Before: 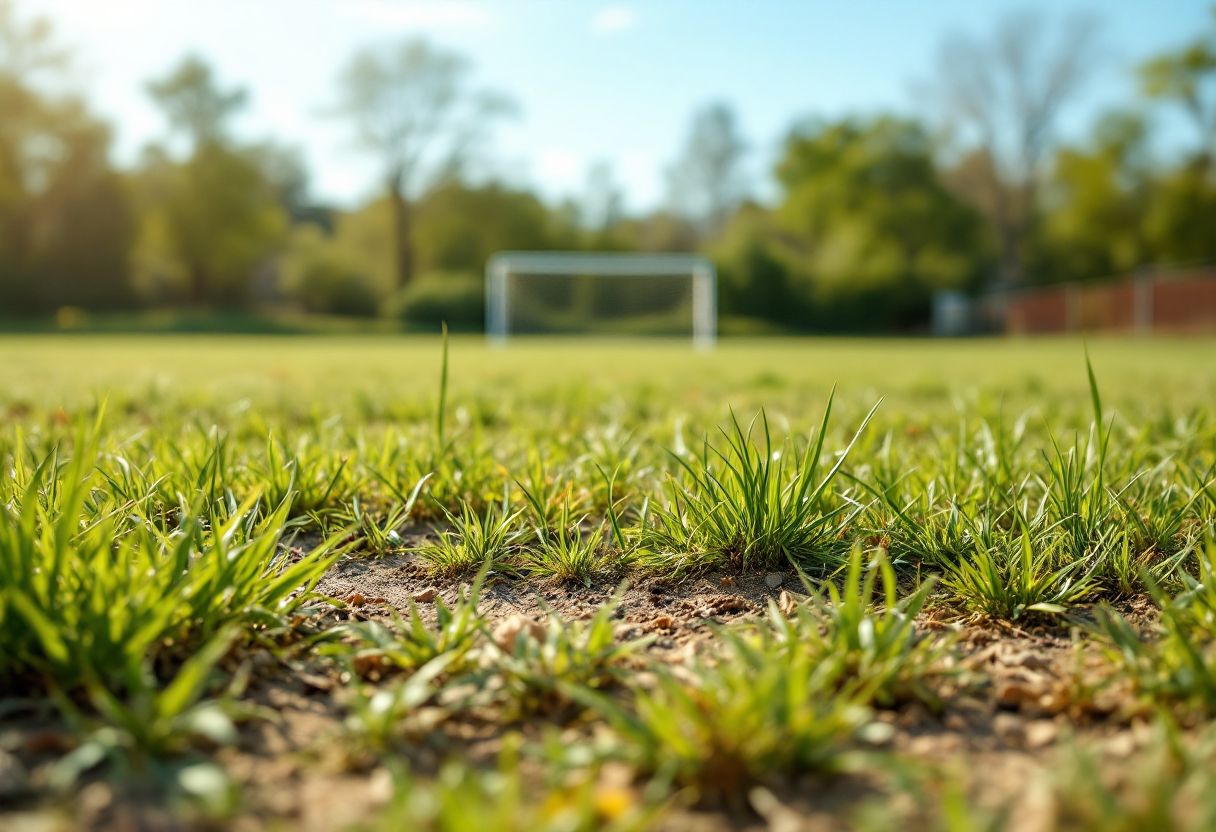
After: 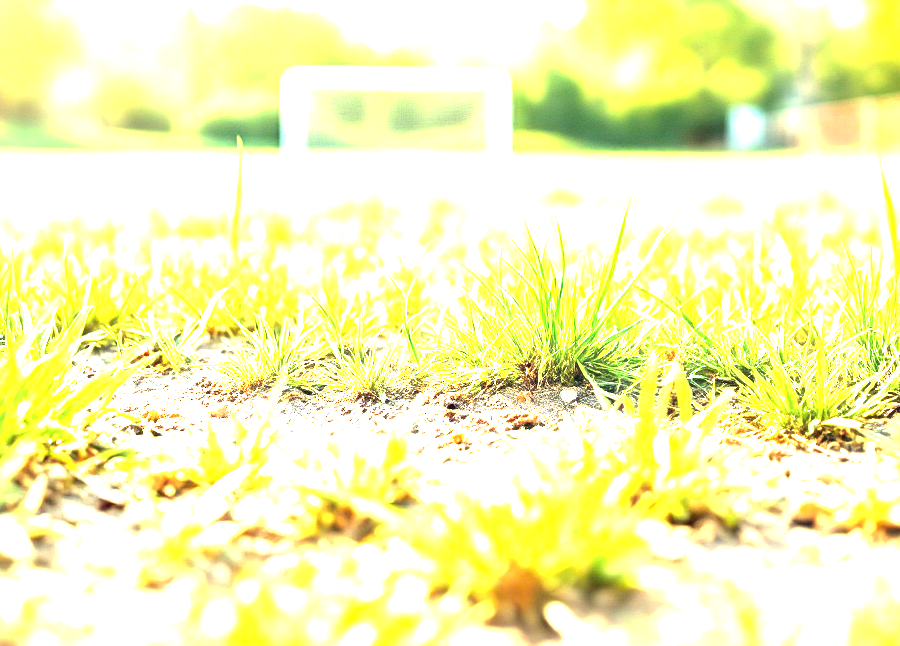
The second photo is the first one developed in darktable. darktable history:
crop: left 16.882%, top 22.349%, right 9.028%
exposure: black level correction 0, exposure 4.082 EV, compensate exposure bias true, compensate highlight preservation false
